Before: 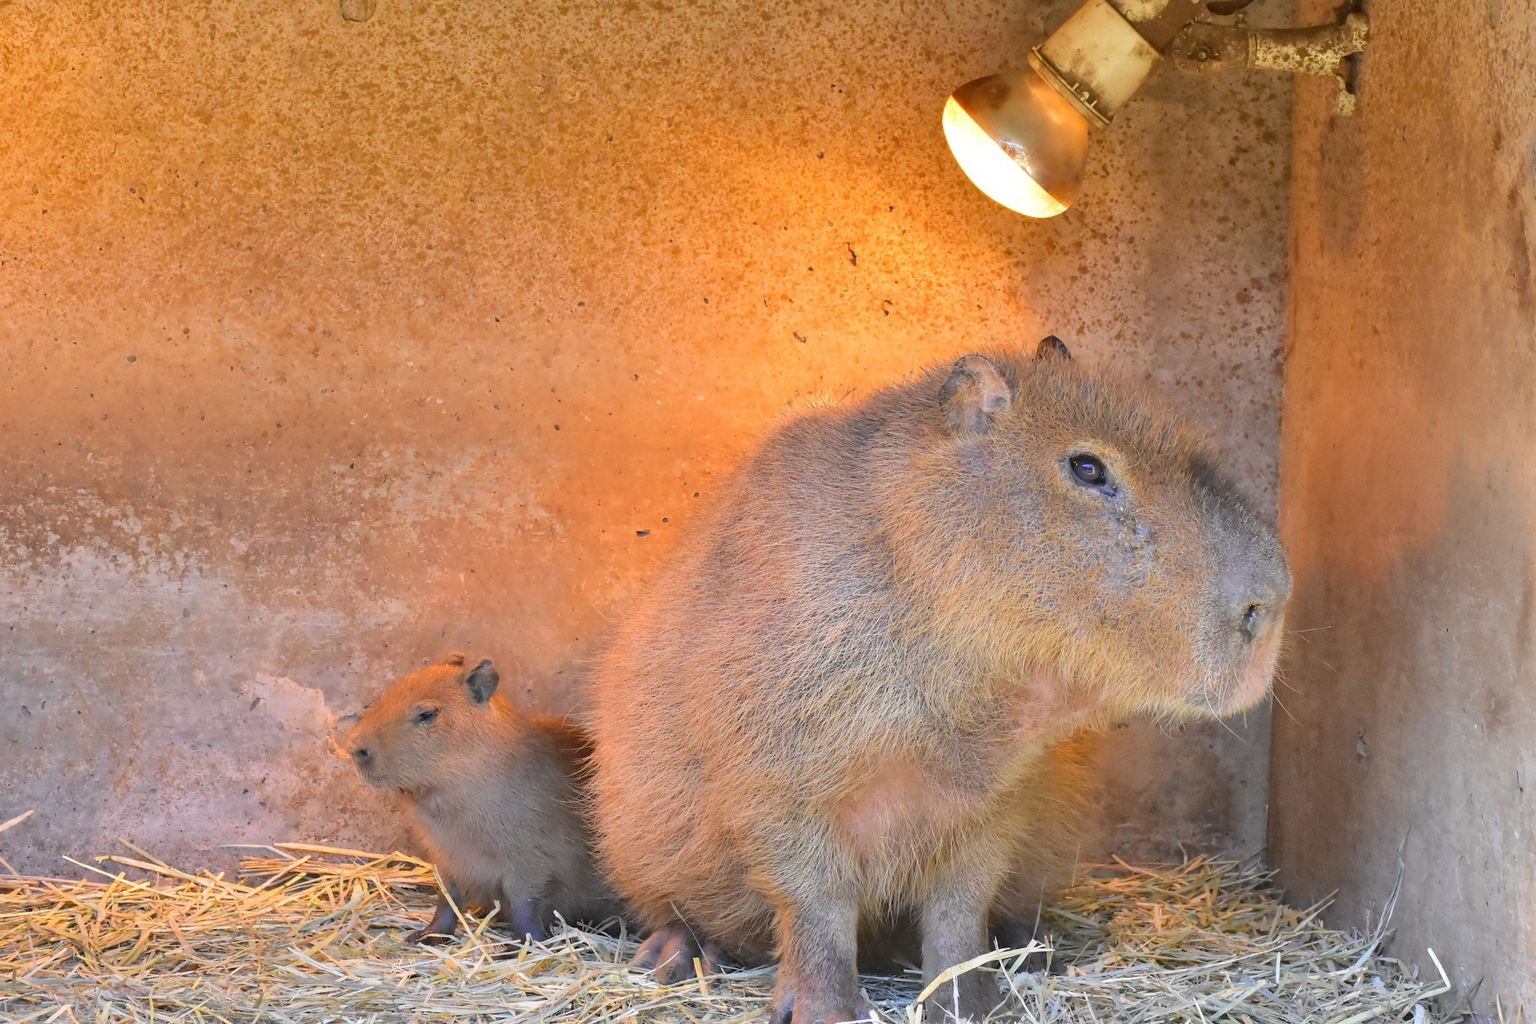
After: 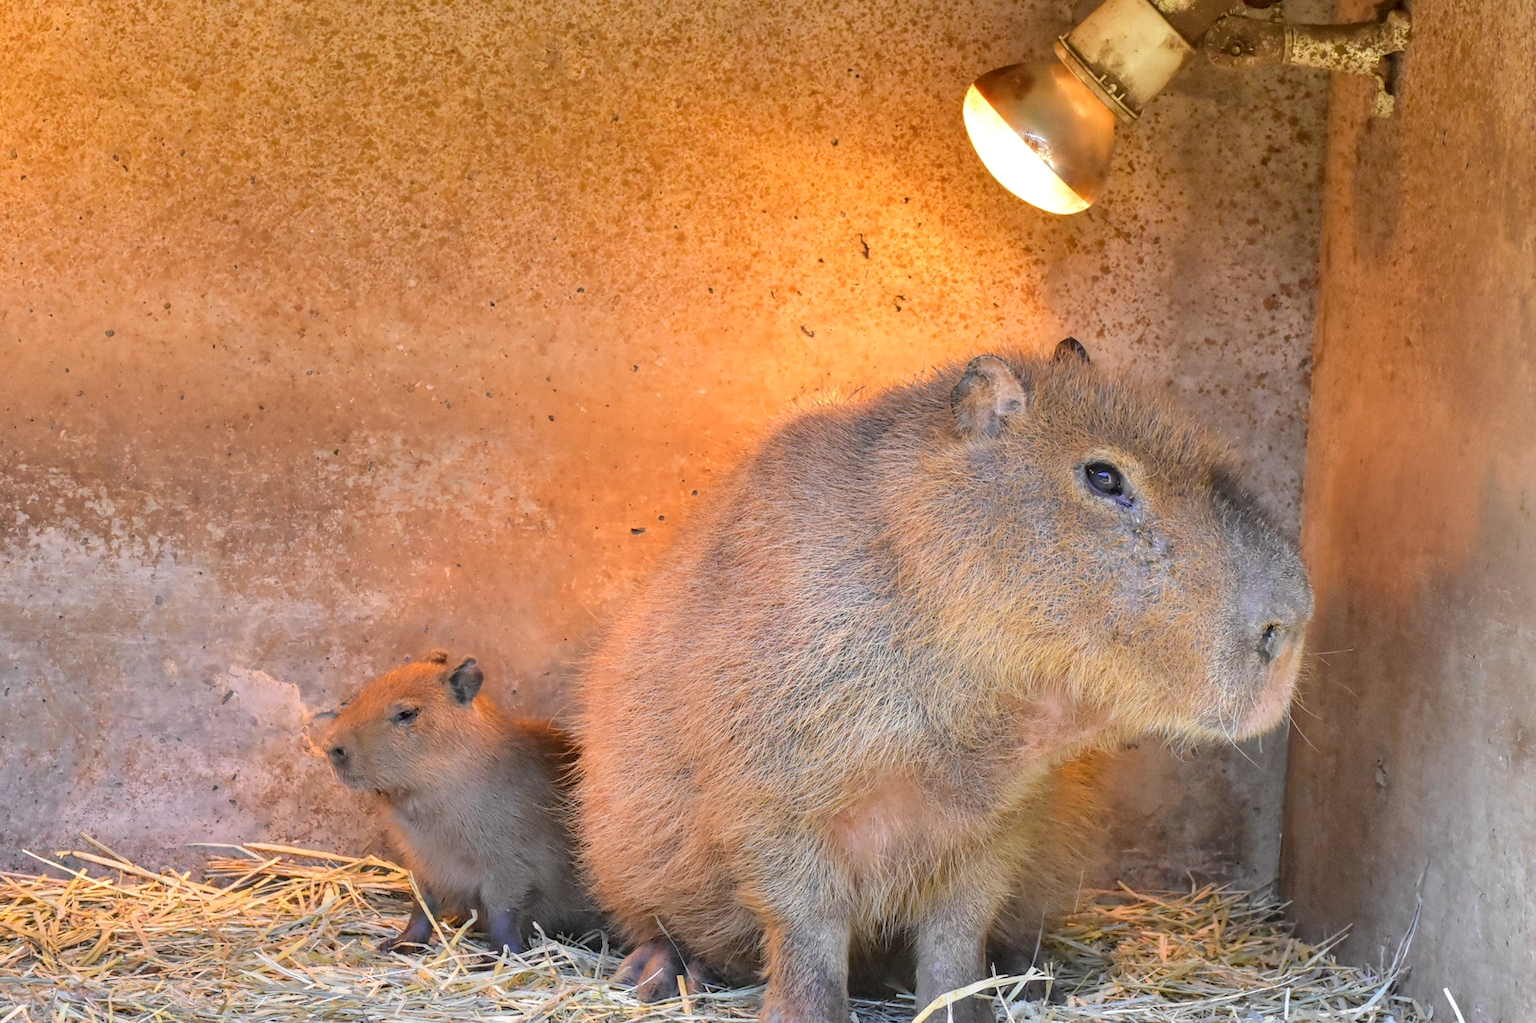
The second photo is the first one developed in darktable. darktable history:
crop and rotate: angle -1.69°
local contrast: on, module defaults
